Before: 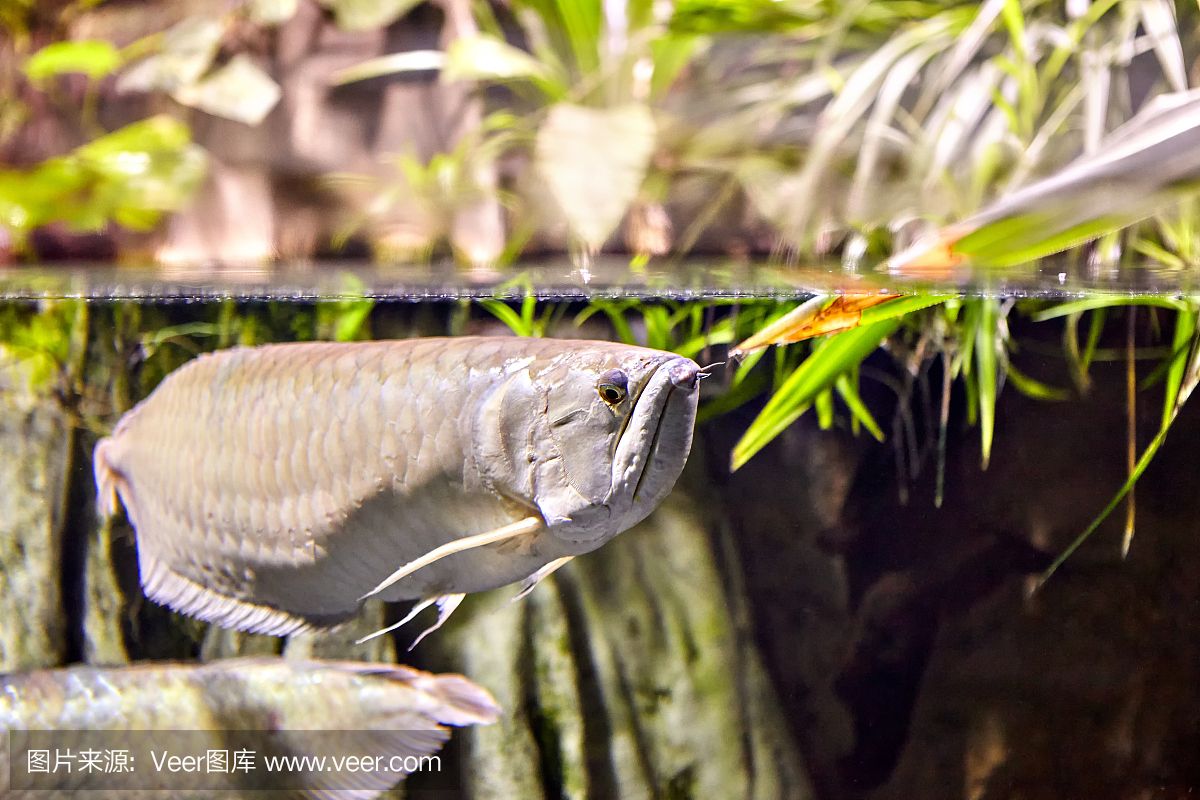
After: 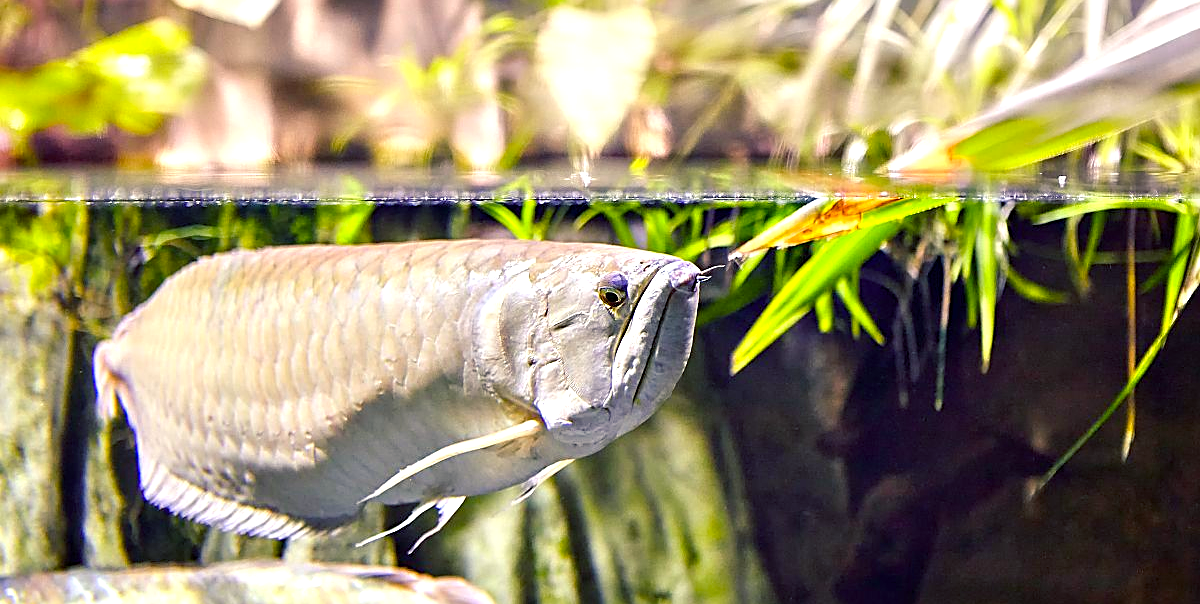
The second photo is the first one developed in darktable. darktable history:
sharpen: on, module defaults
color correction: highlights a* -2.63, highlights b* 2.42
color balance rgb: shadows lift › chroma 7.5%, shadows lift › hue 244.66°, linear chroma grading › global chroma 8.796%, perceptual saturation grading › global saturation -2.299%, perceptual saturation grading › highlights -7.449%, perceptual saturation grading › mid-tones 8.424%, perceptual saturation grading › shadows 3.173%, perceptual brilliance grading › global brilliance 10.124%, perceptual brilliance grading › shadows 15.734%, global vibrance 20%
crop and rotate: top 12.272%, bottom 12.218%
